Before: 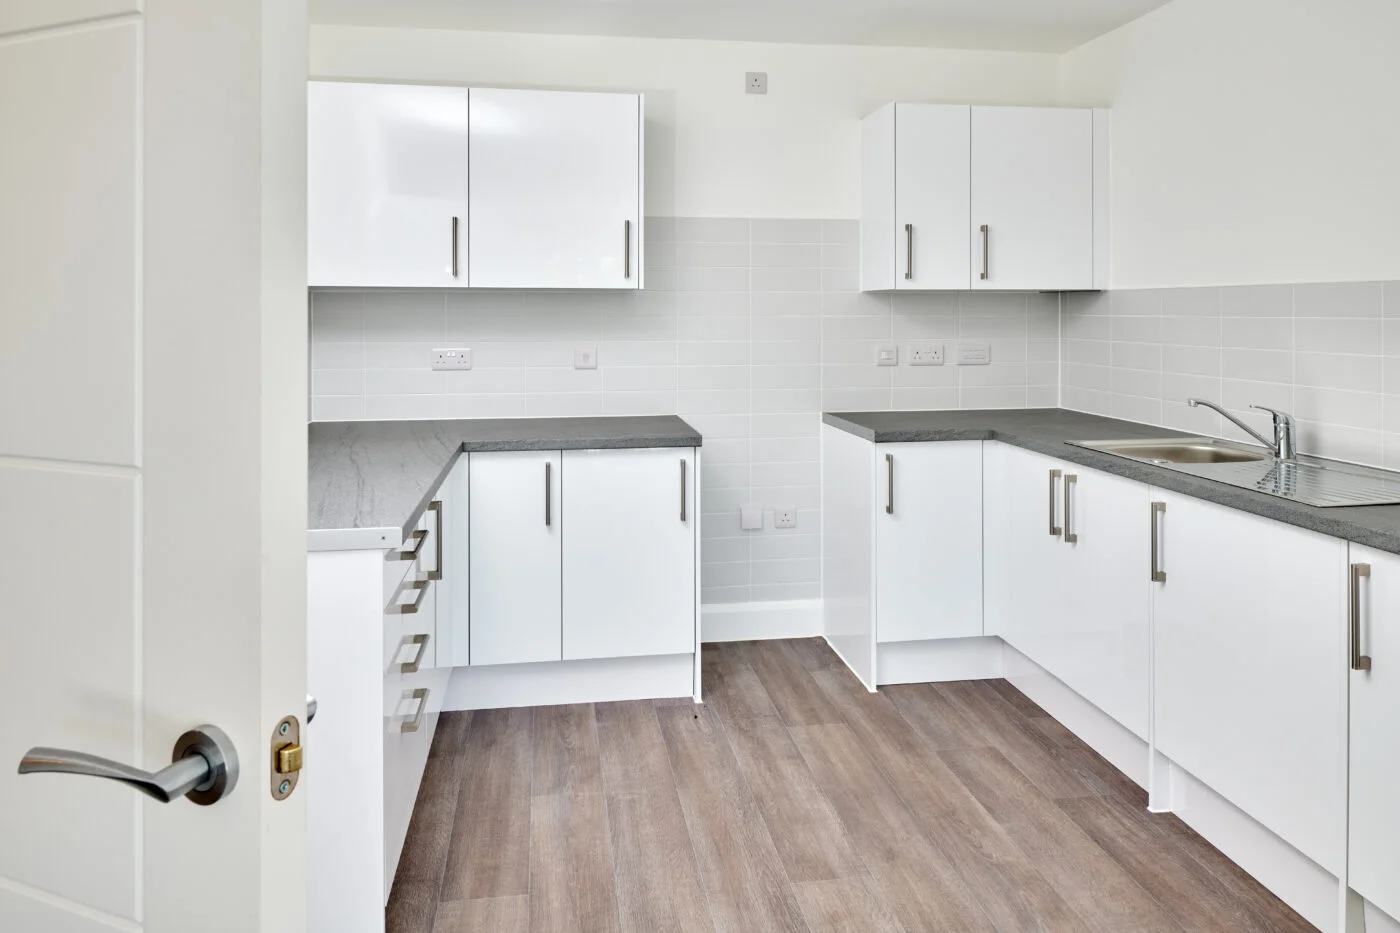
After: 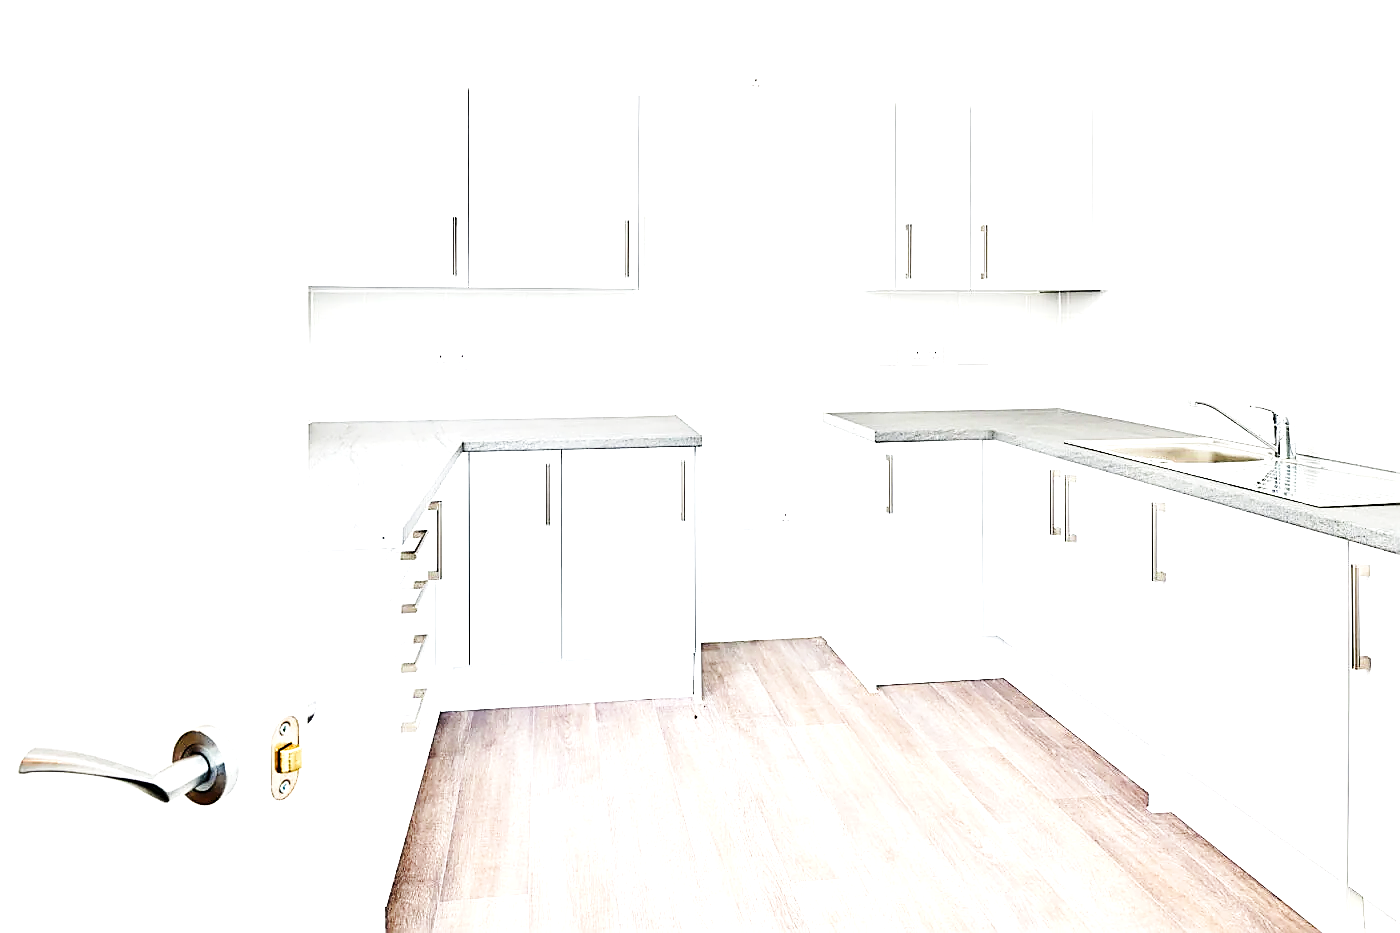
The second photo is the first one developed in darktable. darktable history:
tone equalizer: on, module defaults
base curve: curves: ch0 [(0, 0) (0.032, 0.025) (0.121, 0.166) (0.206, 0.329) (0.605, 0.79) (1, 1)], preserve colors none
exposure: black level correction 0, exposure 1.747 EV, compensate exposure bias true, compensate highlight preservation false
sharpen: radius 1.354, amount 1.246, threshold 0.726
